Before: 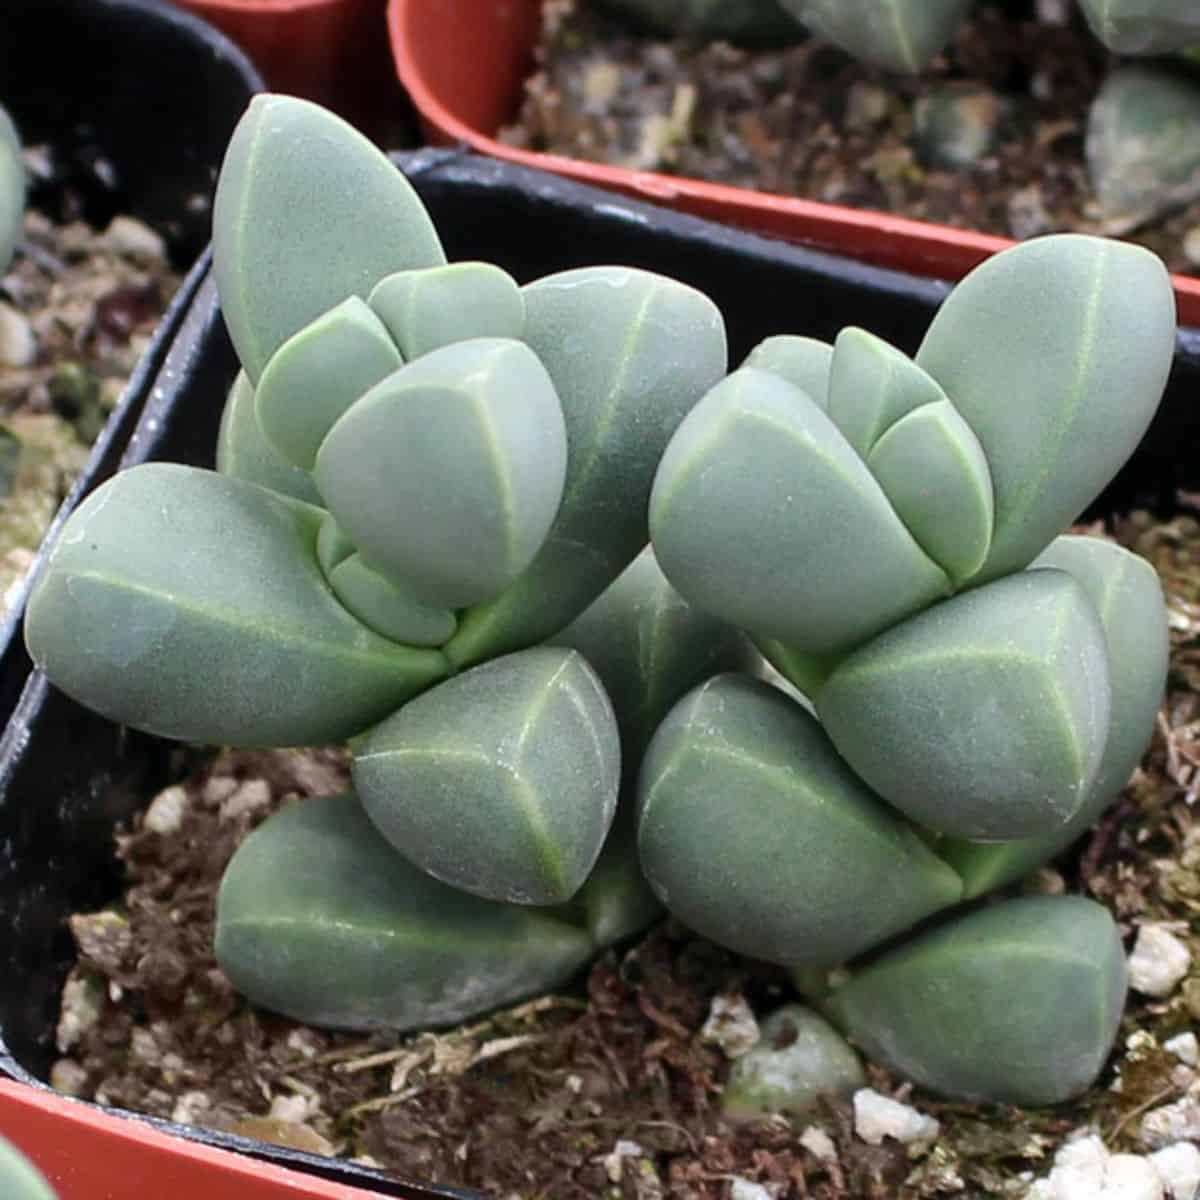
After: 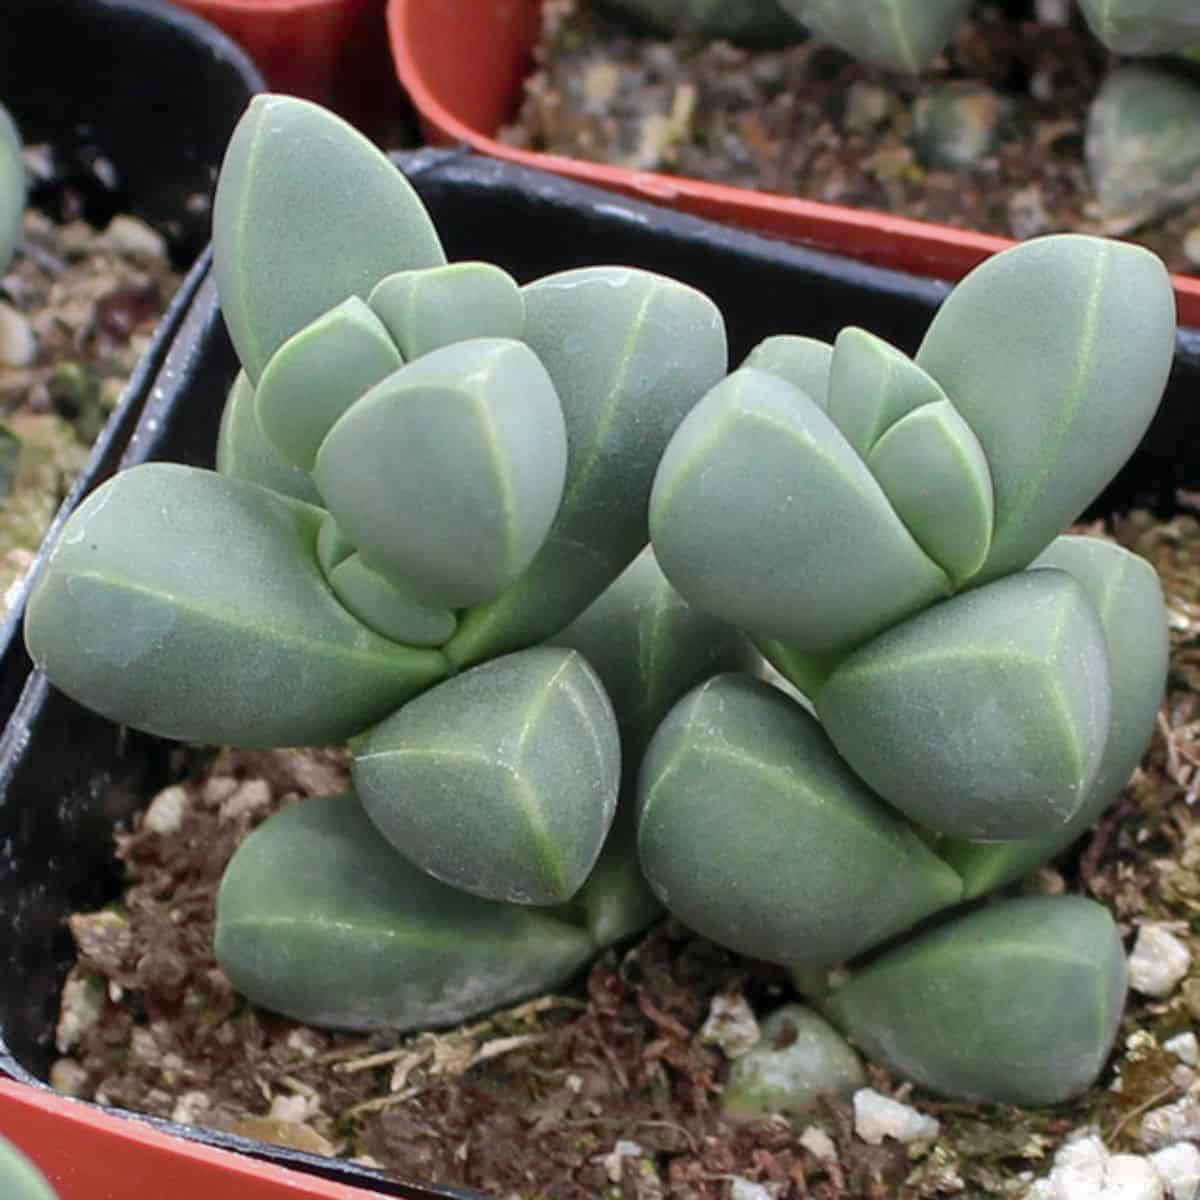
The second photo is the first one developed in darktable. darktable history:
shadows and highlights: highlights color adjustment 46.08%
